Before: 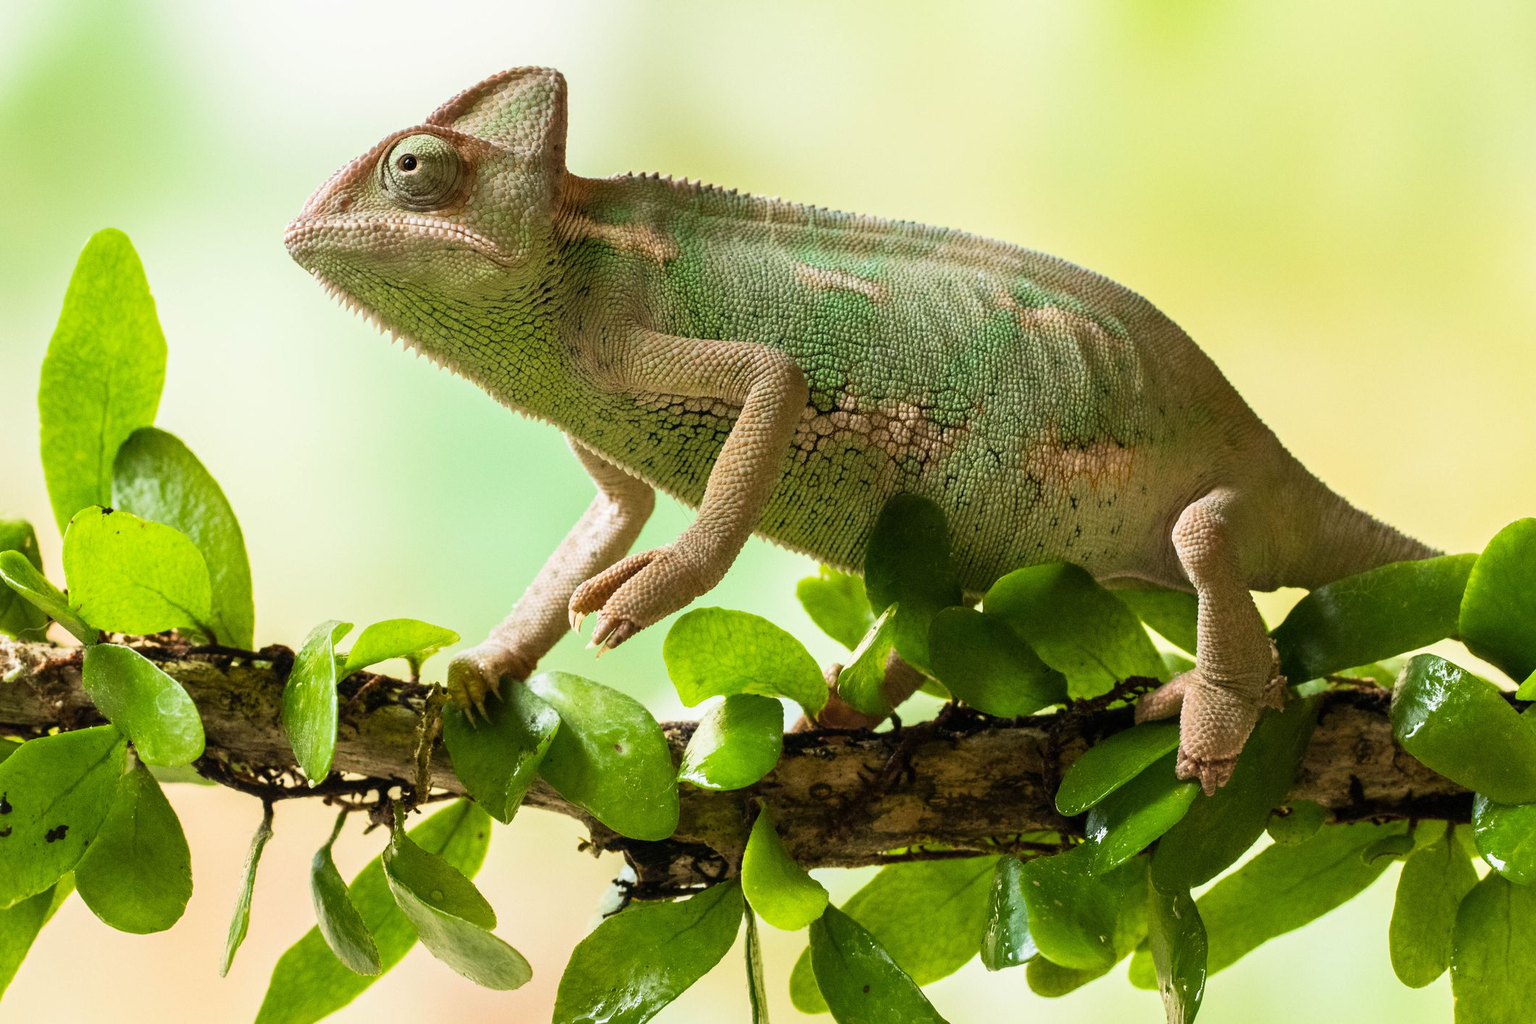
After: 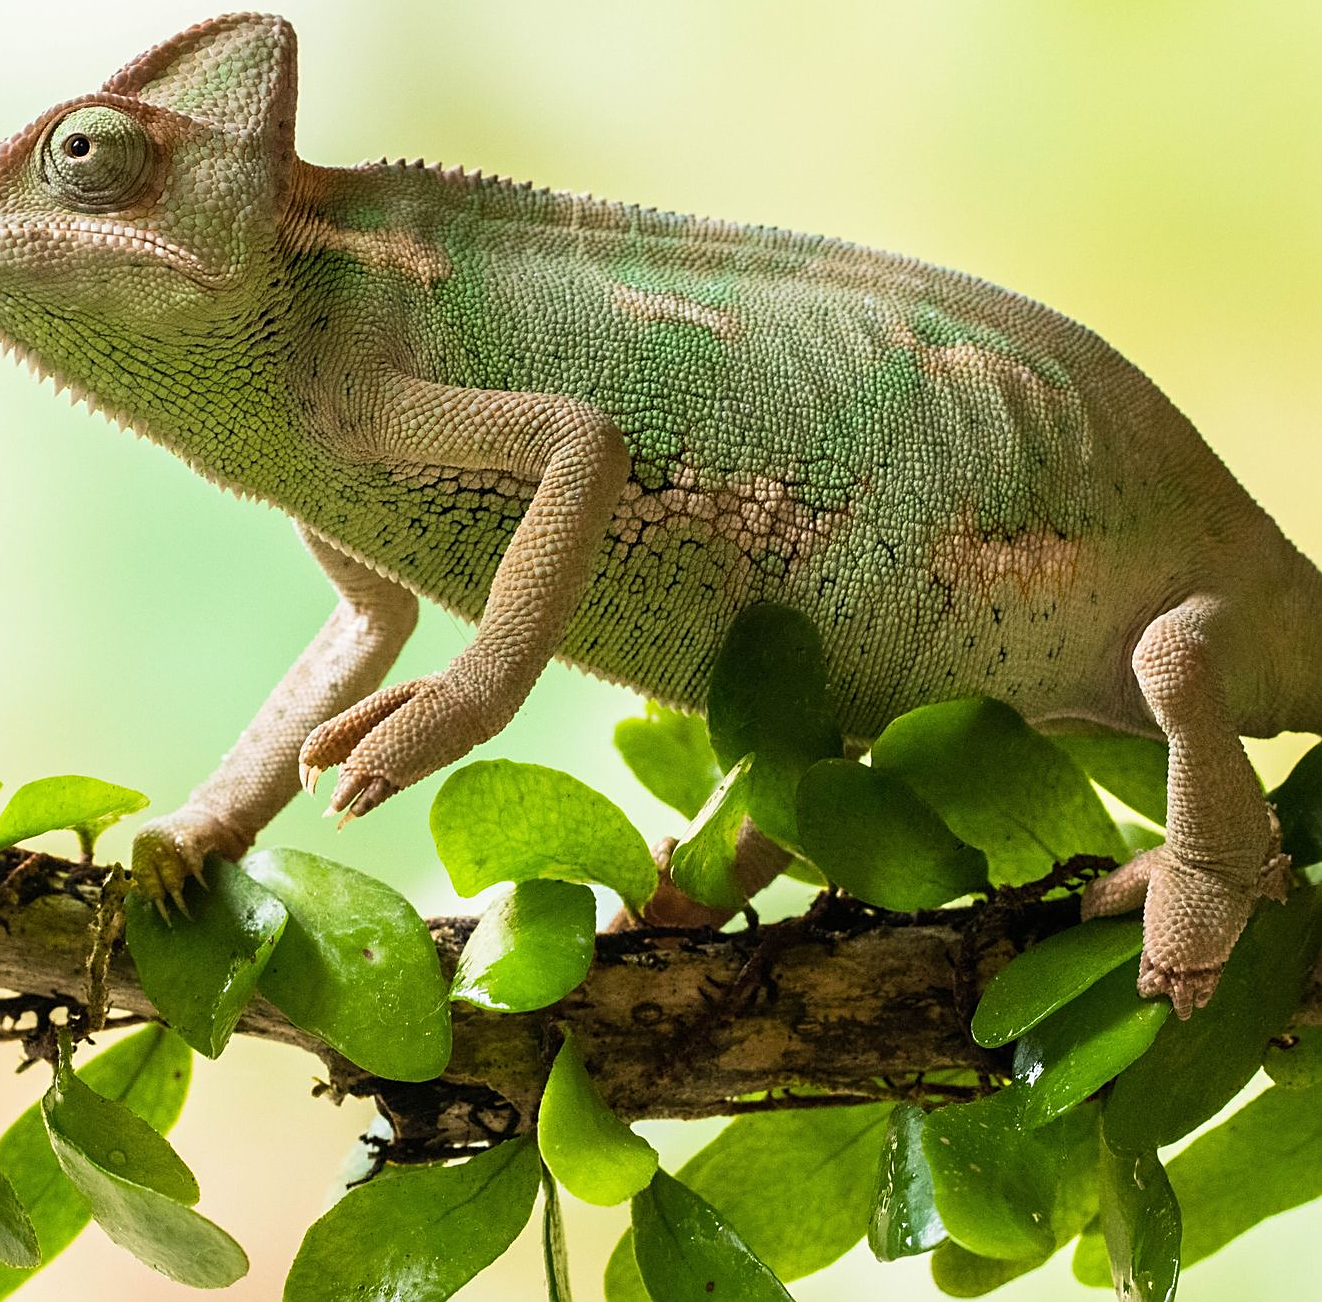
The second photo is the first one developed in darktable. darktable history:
sharpen: on, module defaults
crop and rotate: left 22.918%, top 5.629%, right 14.711%, bottom 2.247%
